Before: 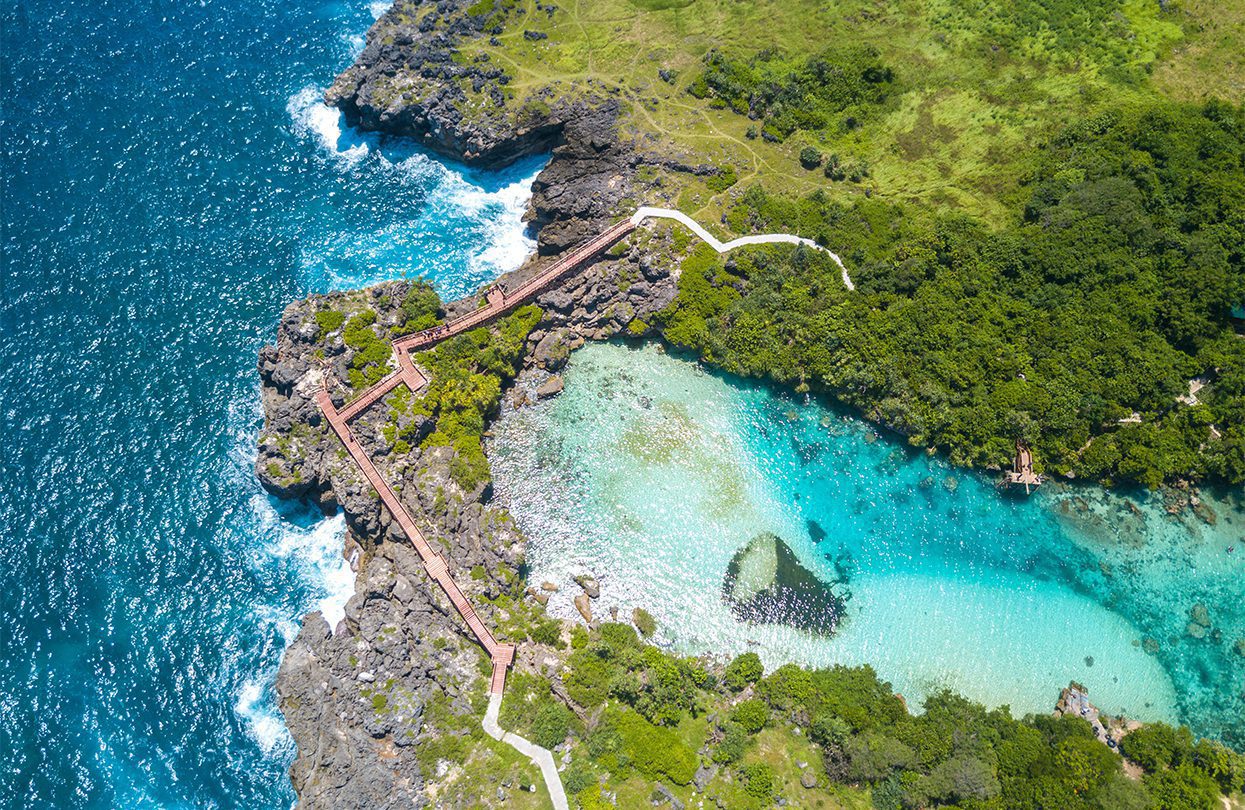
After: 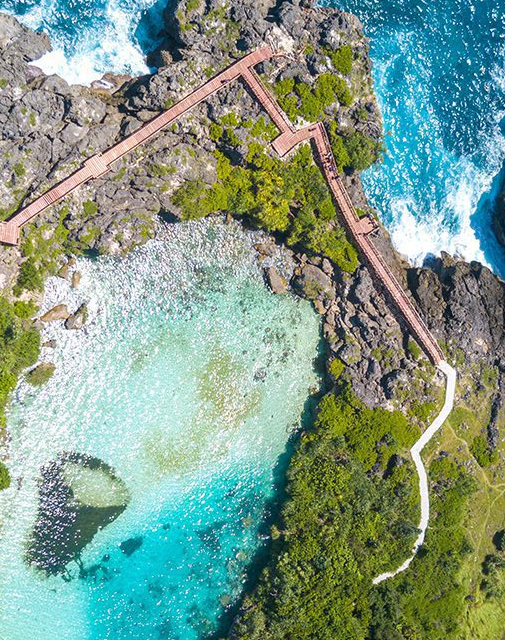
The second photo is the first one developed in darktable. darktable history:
orientation: orientation rotate -90°
crop and rotate: left 18.171%, top 21.749%, right 19.428%, bottom 26.83%
